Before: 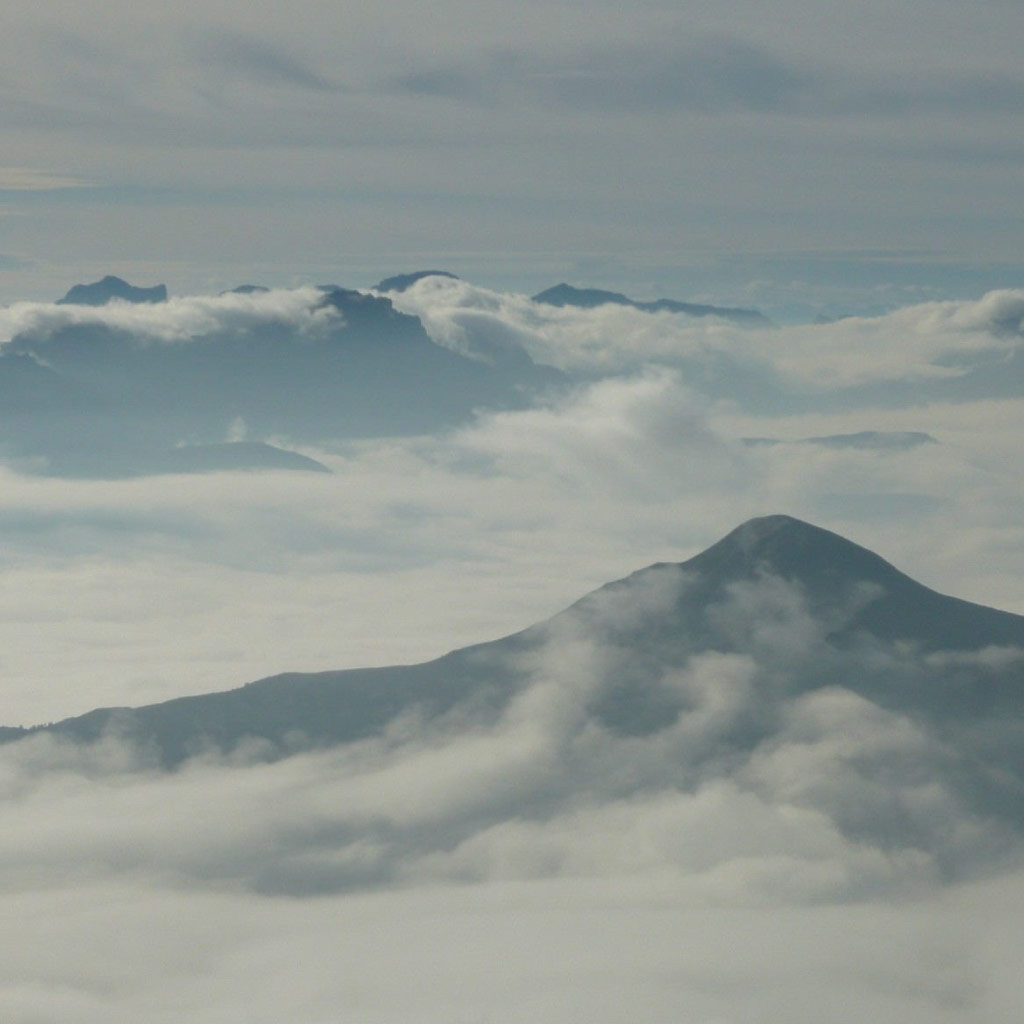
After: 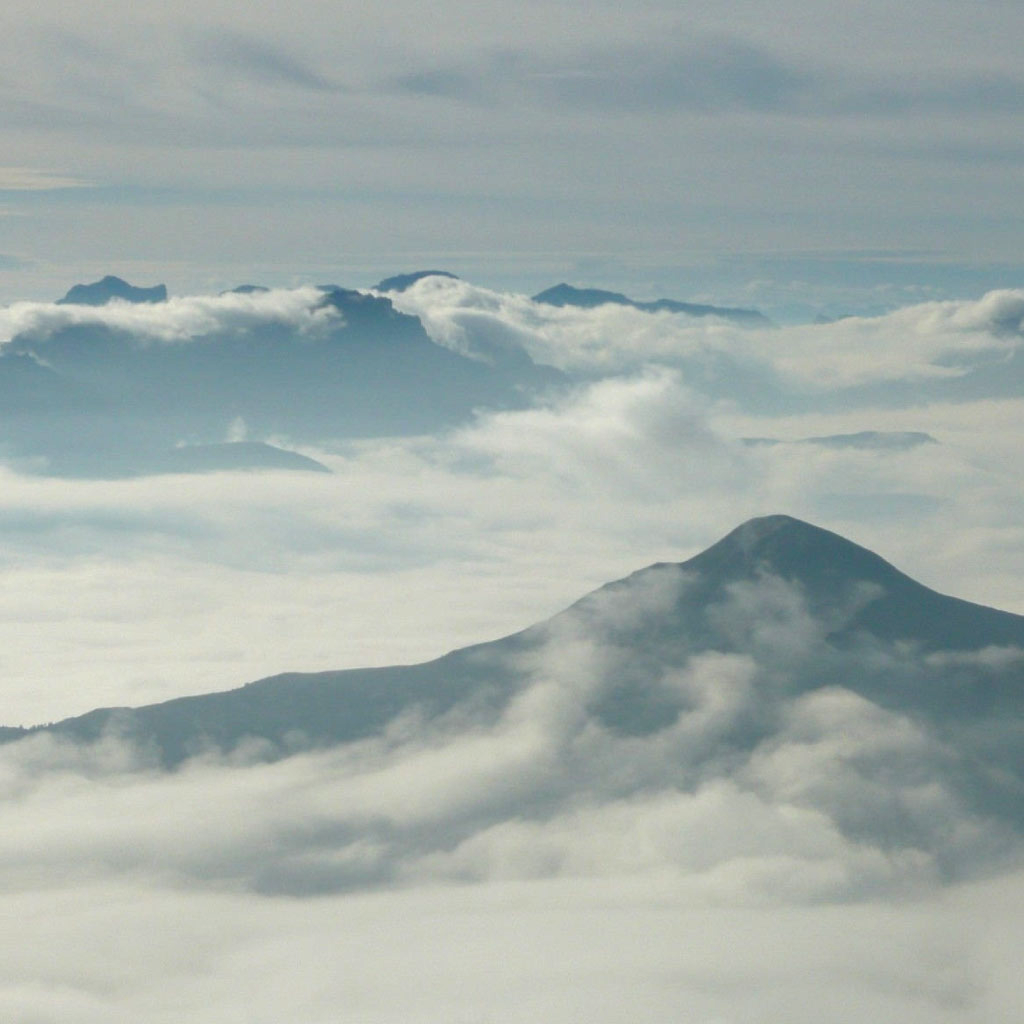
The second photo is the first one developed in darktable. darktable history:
contrast brightness saturation: brightness 0.09, saturation 0.193
color balance rgb: perceptual saturation grading › global saturation 20%, perceptual saturation grading › highlights -50.068%, perceptual saturation grading › shadows 30.708%, perceptual brilliance grading › global brilliance 15.744%, perceptual brilliance grading › shadows -34.861%
